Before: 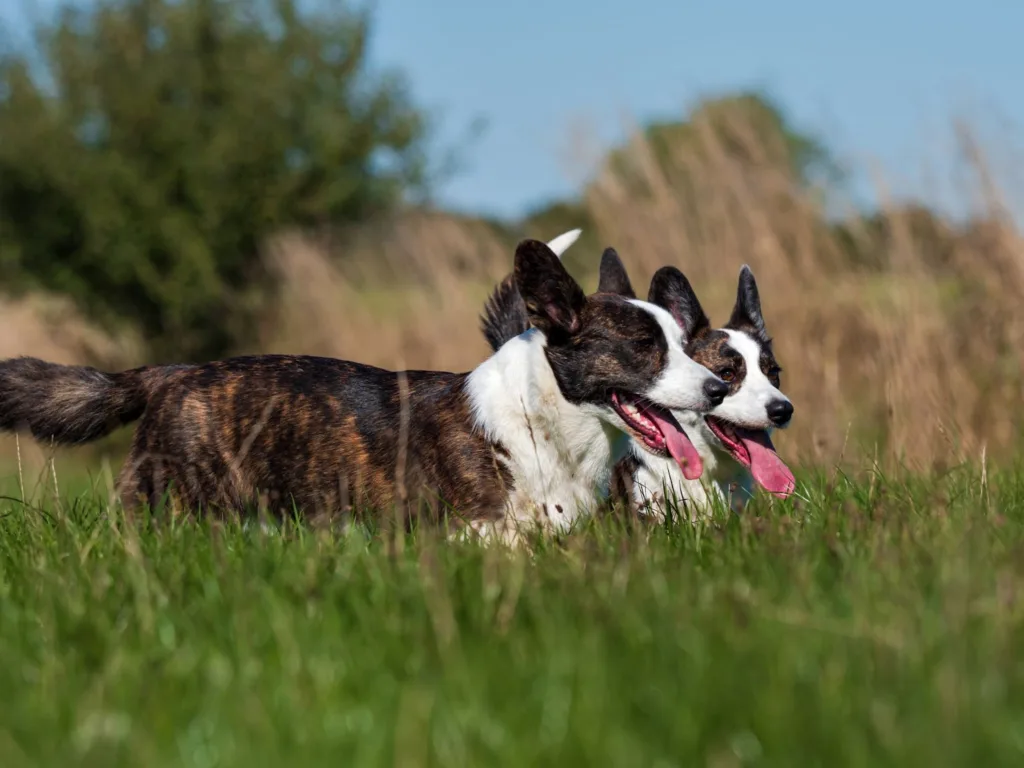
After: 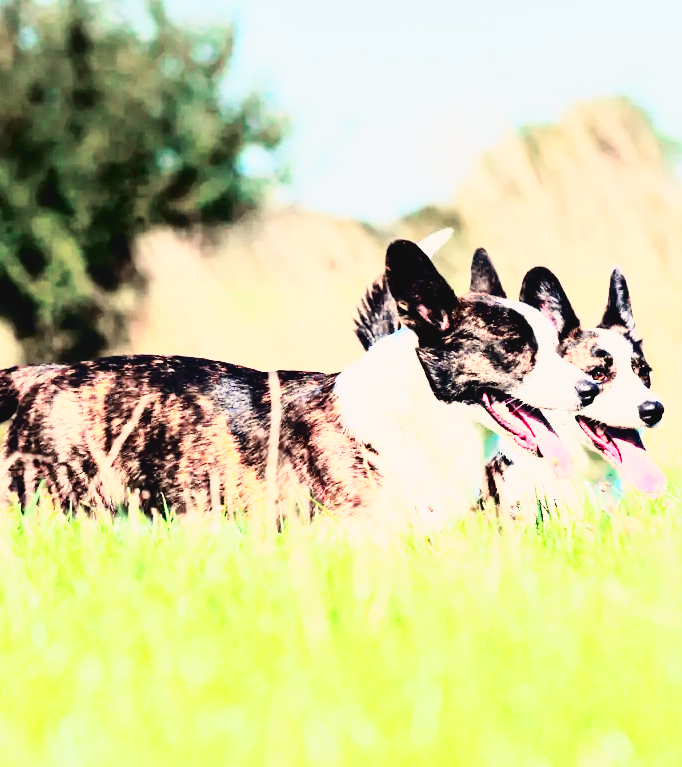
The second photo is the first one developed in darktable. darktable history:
base curve: curves: ch0 [(0, 0) (0.005, 0.002) (0.15, 0.3) (0.4, 0.7) (0.75, 0.95) (1, 1)], preserve colors none
tone curve: curves: ch0 [(0, 0.039) (0.104, 0.094) (0.285, 0.301) (0.689, 0.764) (0.89, 0.926) (0.994, 0.971)]; ch1 [(0, 0) (0.337, 0.249) (0.437, 0.411) (0.485, 0.487) (0.515, 0.514) (0.566, 0.563) (0.641, 0.655) (1, 1)]; ch2 [(0, 0) (0.314, 0.301) (0.421, 0.411) (0.502, 0.505) (0.528, 0.54) (0.557, 0.555) (0.612, 0.583) (0.722, 0.67) (1, 1)], color space Lab, independent channels, preserve colors none
white balance: red 1.045, blue 0.932
color balance rgb: shadows lift › hue 87.51°, highlights gain › chroma 1.35%, highlights gain › hue 55.1°, global offset › chroma 0.13%, global offset › hue 253.66°, perceptual saturation grading › global saturation 16.38%
graduated density: density -3.9 EV
rgb curve: curves: ch0 [(0, 0) (0.21, 0.15) (0.24, 0.21) (0.5, 0.75) (0.75, 0.96) (0.89, 0.99) (1, 1)]; ch1 [(0, 0.02) (0.21, 0.13) (0.25, 0.2) (0.5, 0.67) (0.75, 0.9) (0.89, 0.97) (1, 1)]; ch2 [(0, 0.02) (0.21, 0.13) (0.25, 0.2) (0.5, 0.67) (0.75, 0.9) (0.89, 0.97) (1, 1)], compensate middle gray true
crop and rotate: left 12.673%, right 20.66%
